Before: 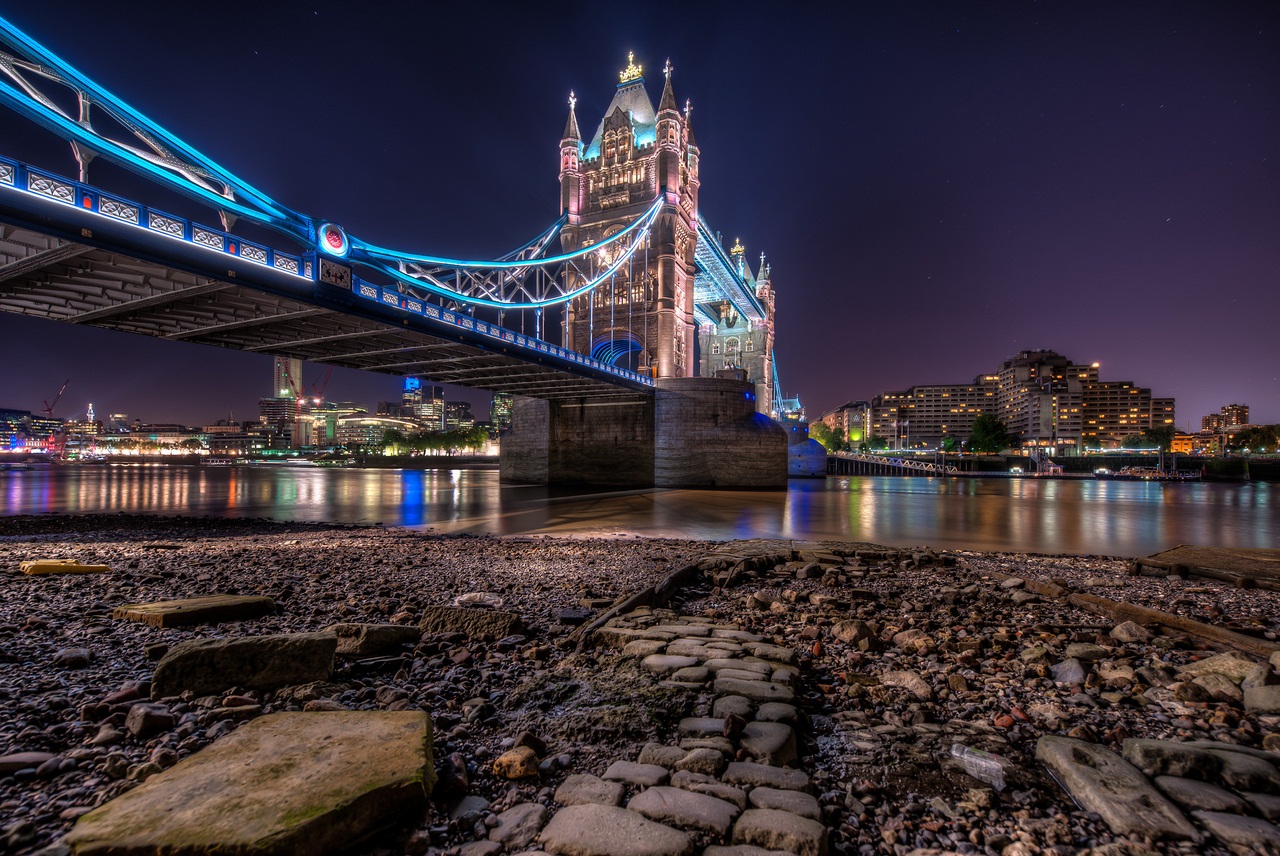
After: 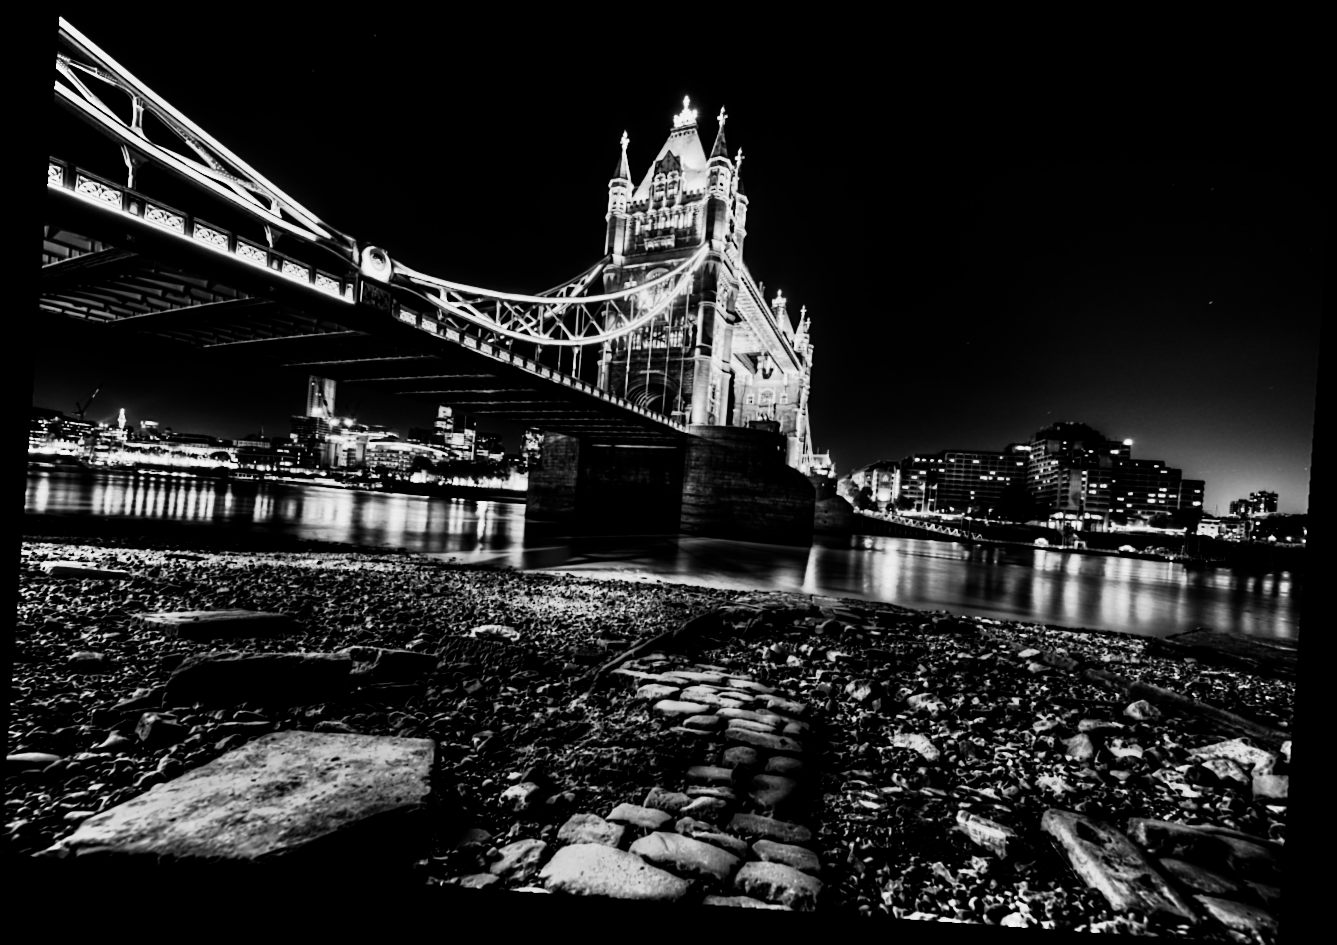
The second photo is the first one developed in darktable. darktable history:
monochrome: a -3.63, b -0.465
shadows and highlights: soften with gaussian
lowpass: radius 0.76, contrast 1.56, saturation 0, unbound 0
contrast brightness saturation: saturation -0.05
filmic rgb: black relative exposure -7.75 EV, white relative exposure 4.4 EV, threshold 3 EV, target black luminance 0%, hardness 3.76, latitude 50.51%, contrast 1.074, highlights saturation mix 10%, shadows ↔ highlights balance -0.22%, color science v4 (2020), enable highlight reconstruction true
rotate and perspective: rotation 4.1°, automatic cropping off
sharpen: on, module defaults
